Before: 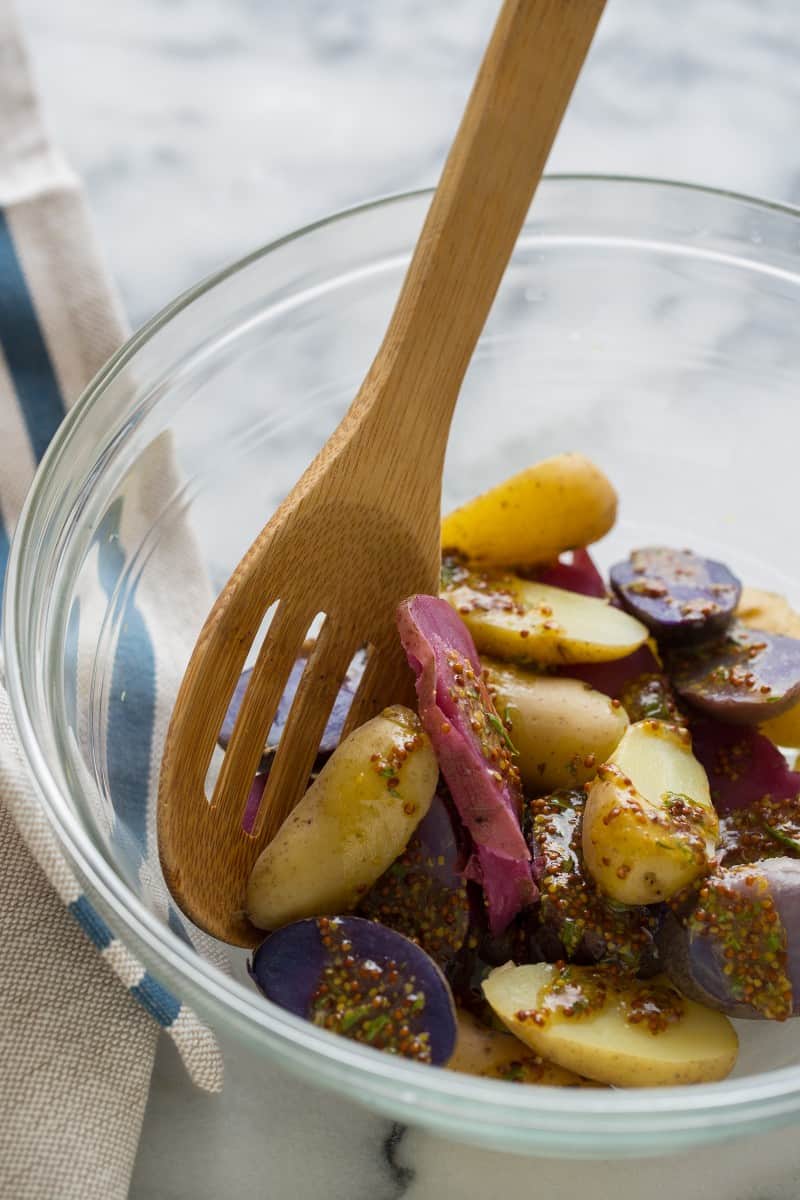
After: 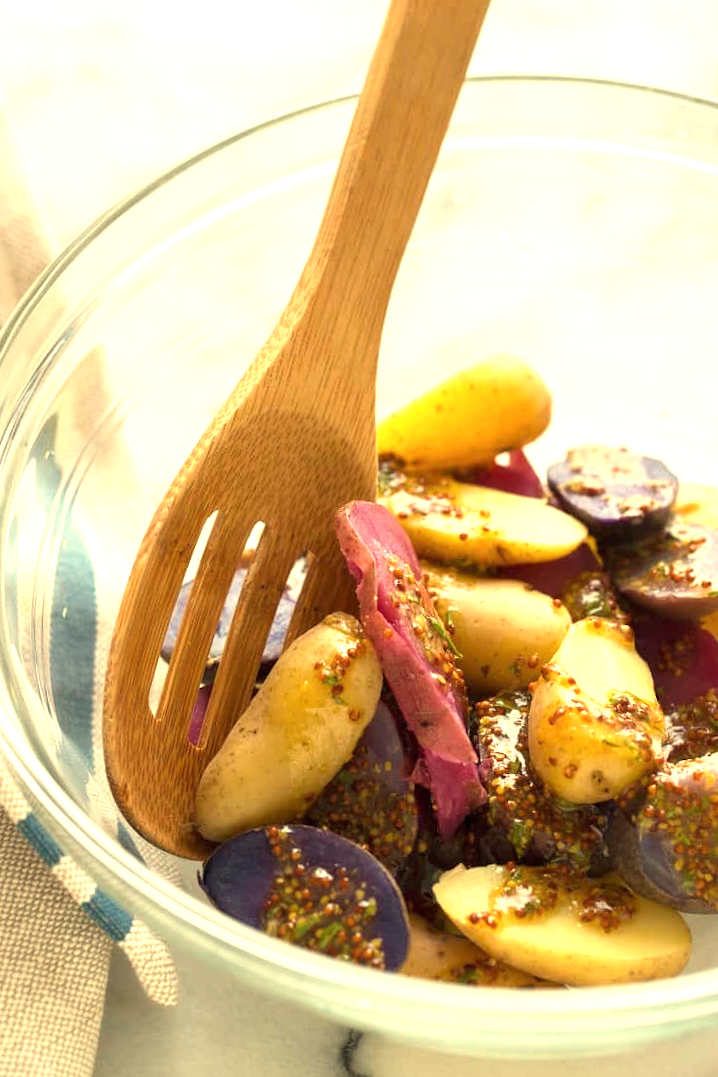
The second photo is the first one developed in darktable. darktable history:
crop and rotate: angle 1.96°, left 5.673%, top 5.673%
exposure: black level correction 0, exposure 1.1 EV, compensate highlight preservation false
white balance: red 1.08, blue 0.791
color calibration: illuminant same as pipeline (D50), adaptation none (bypass)
